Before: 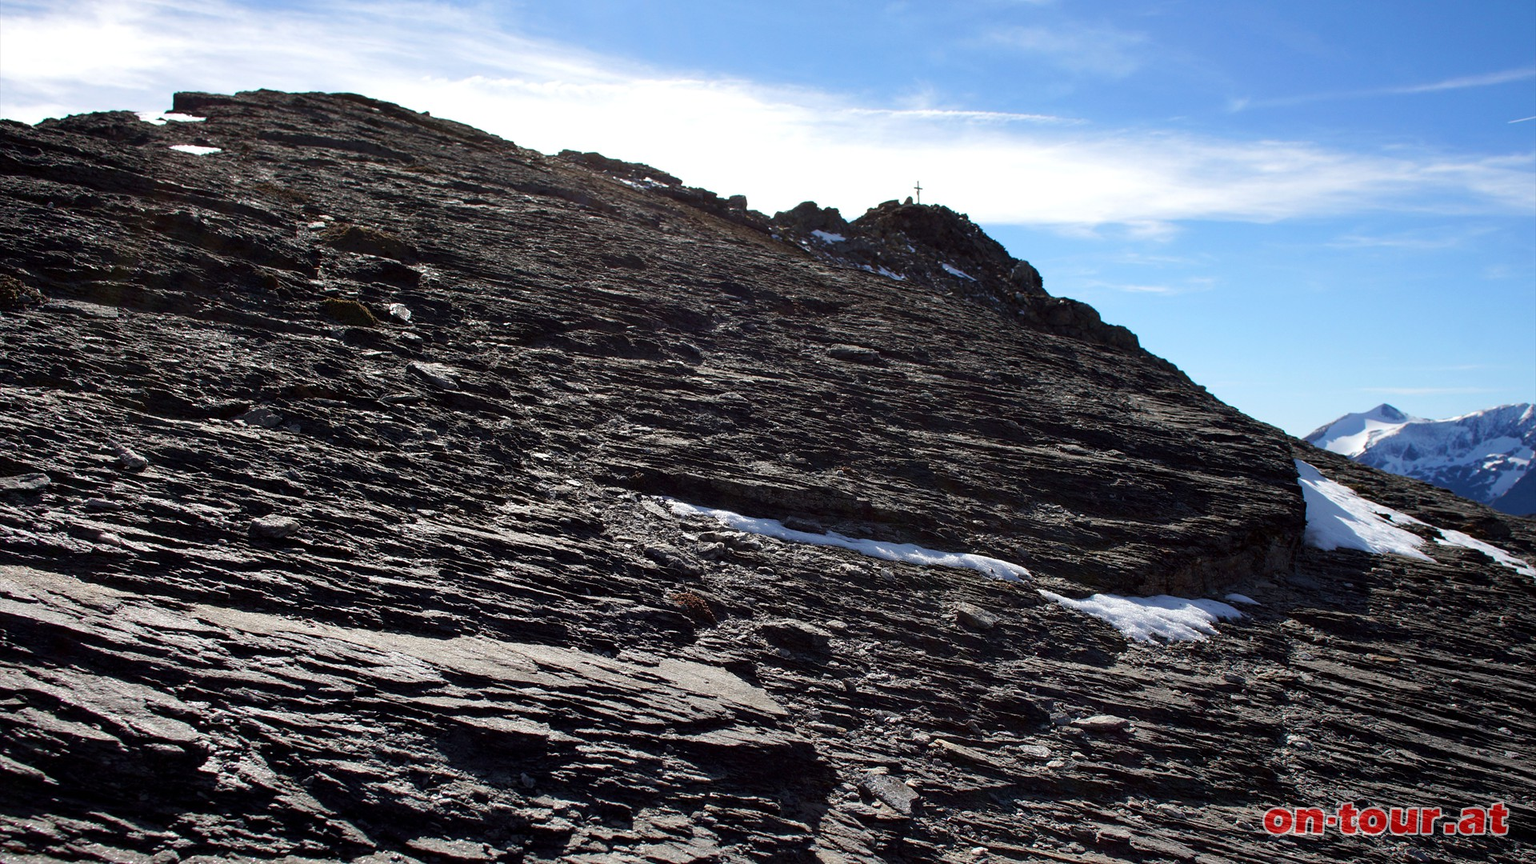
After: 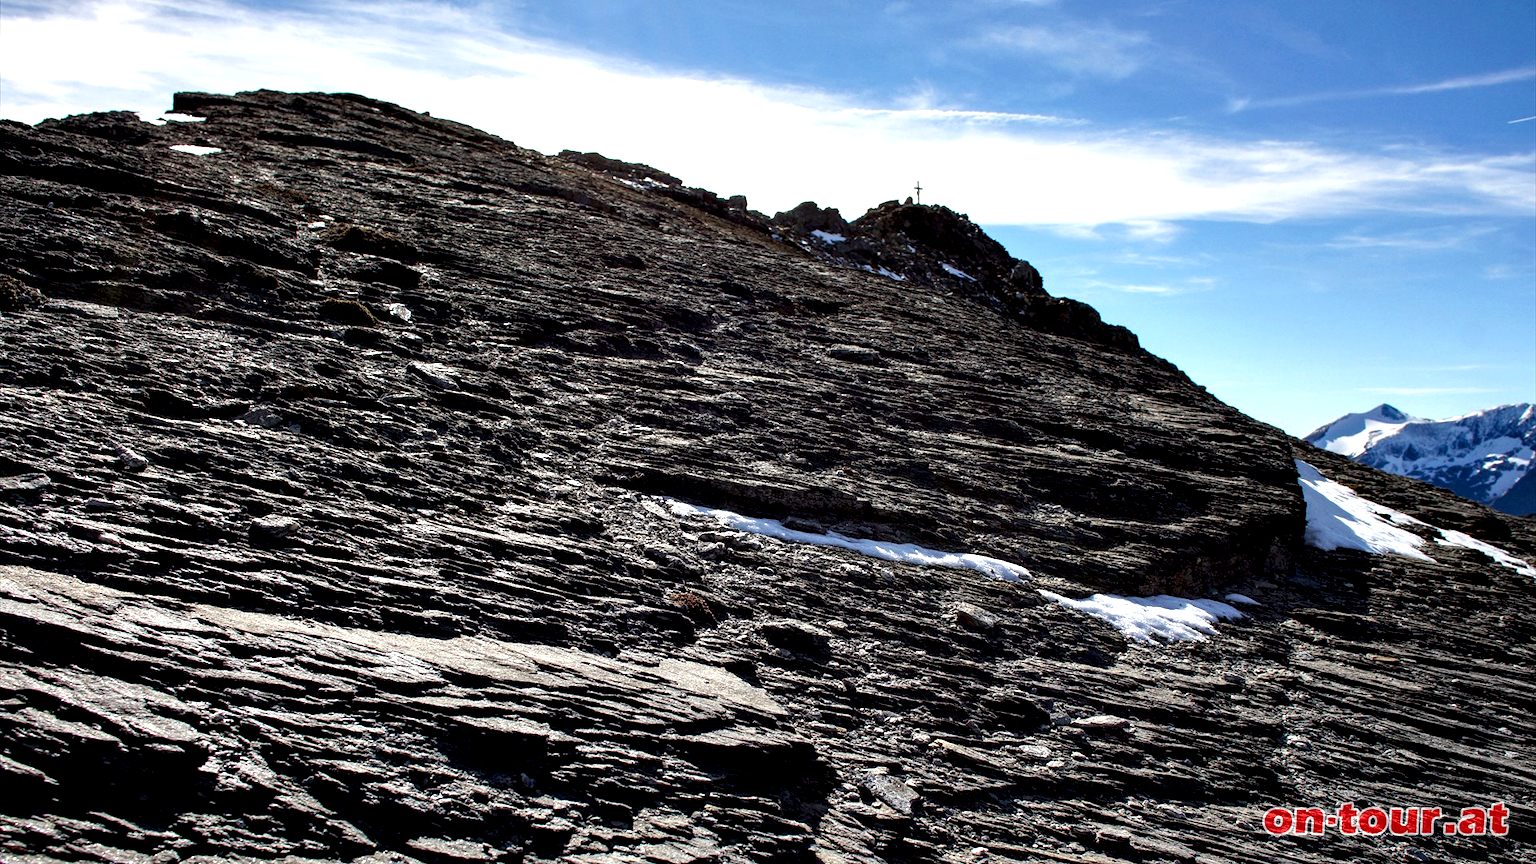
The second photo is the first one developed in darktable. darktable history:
contrast equalizer: octaves 7, y [[0.6 ×6], [0.55 ×6], [0 ×6], [0 ×6], [0 ×6]]
local contrast: detail 130%
